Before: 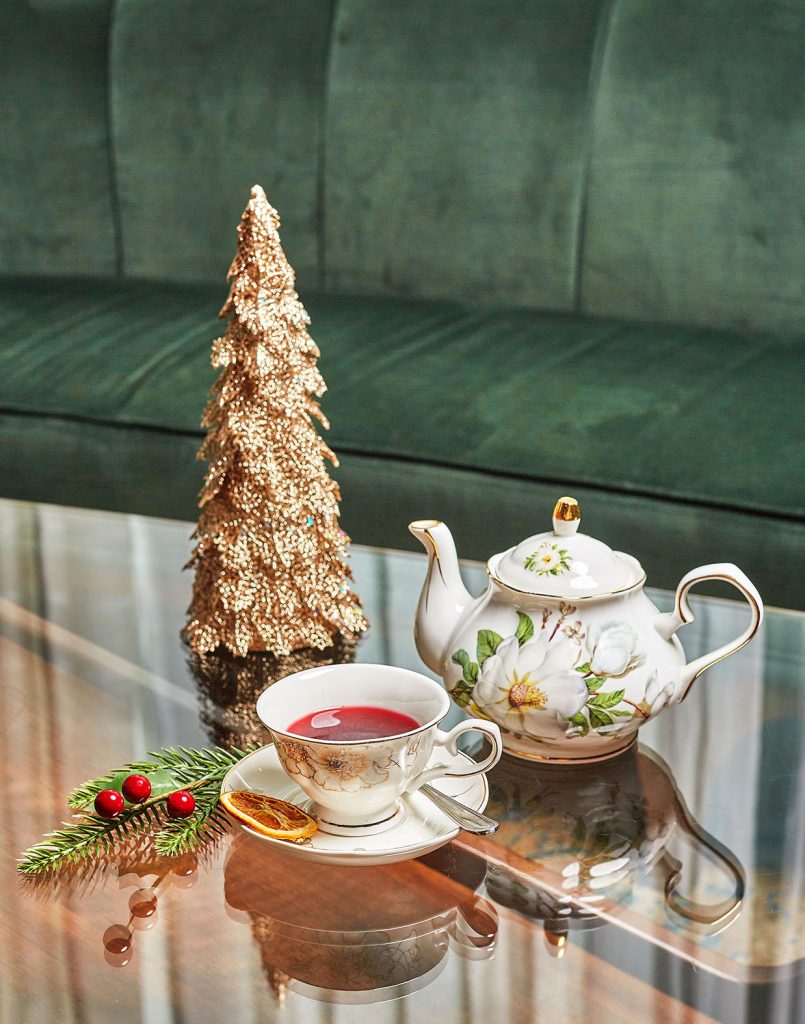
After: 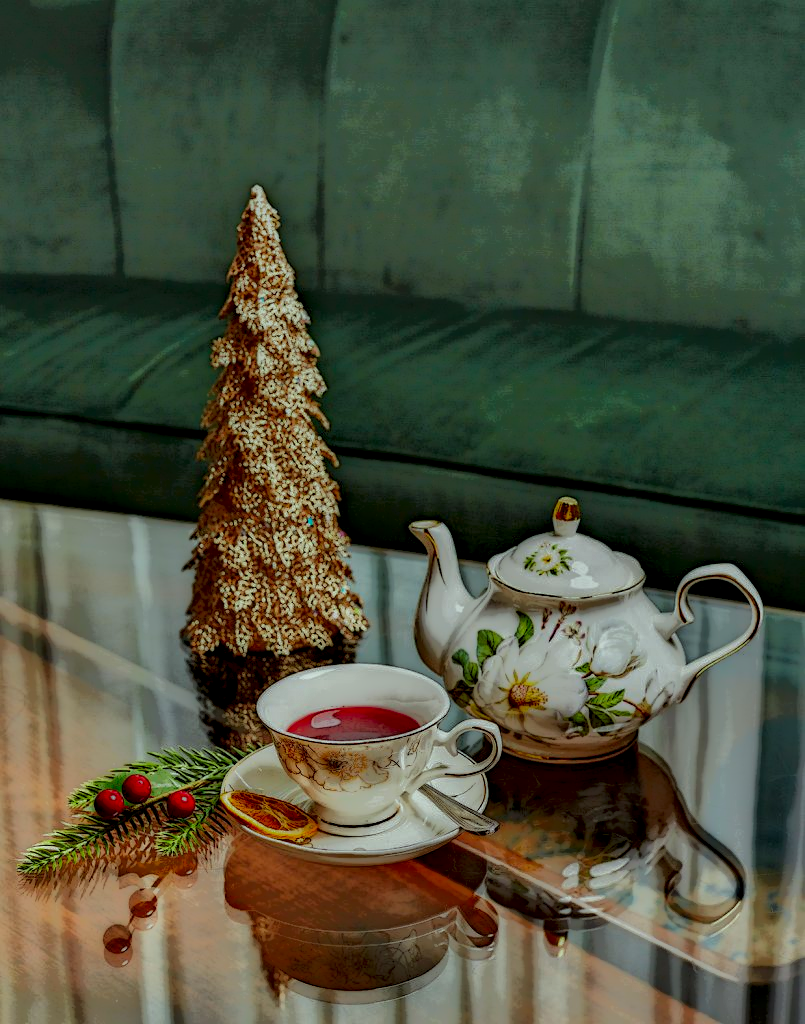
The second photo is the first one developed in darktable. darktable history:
local contrast: highlights 0%, shadows 198%, detail 164%, midtone range 0.001
color correction: highlights a* -6.69, highlights b* 0.49
color contrast: green-magenta contrast 1.1, blue-yellow contrast 1.1, unbound 0
